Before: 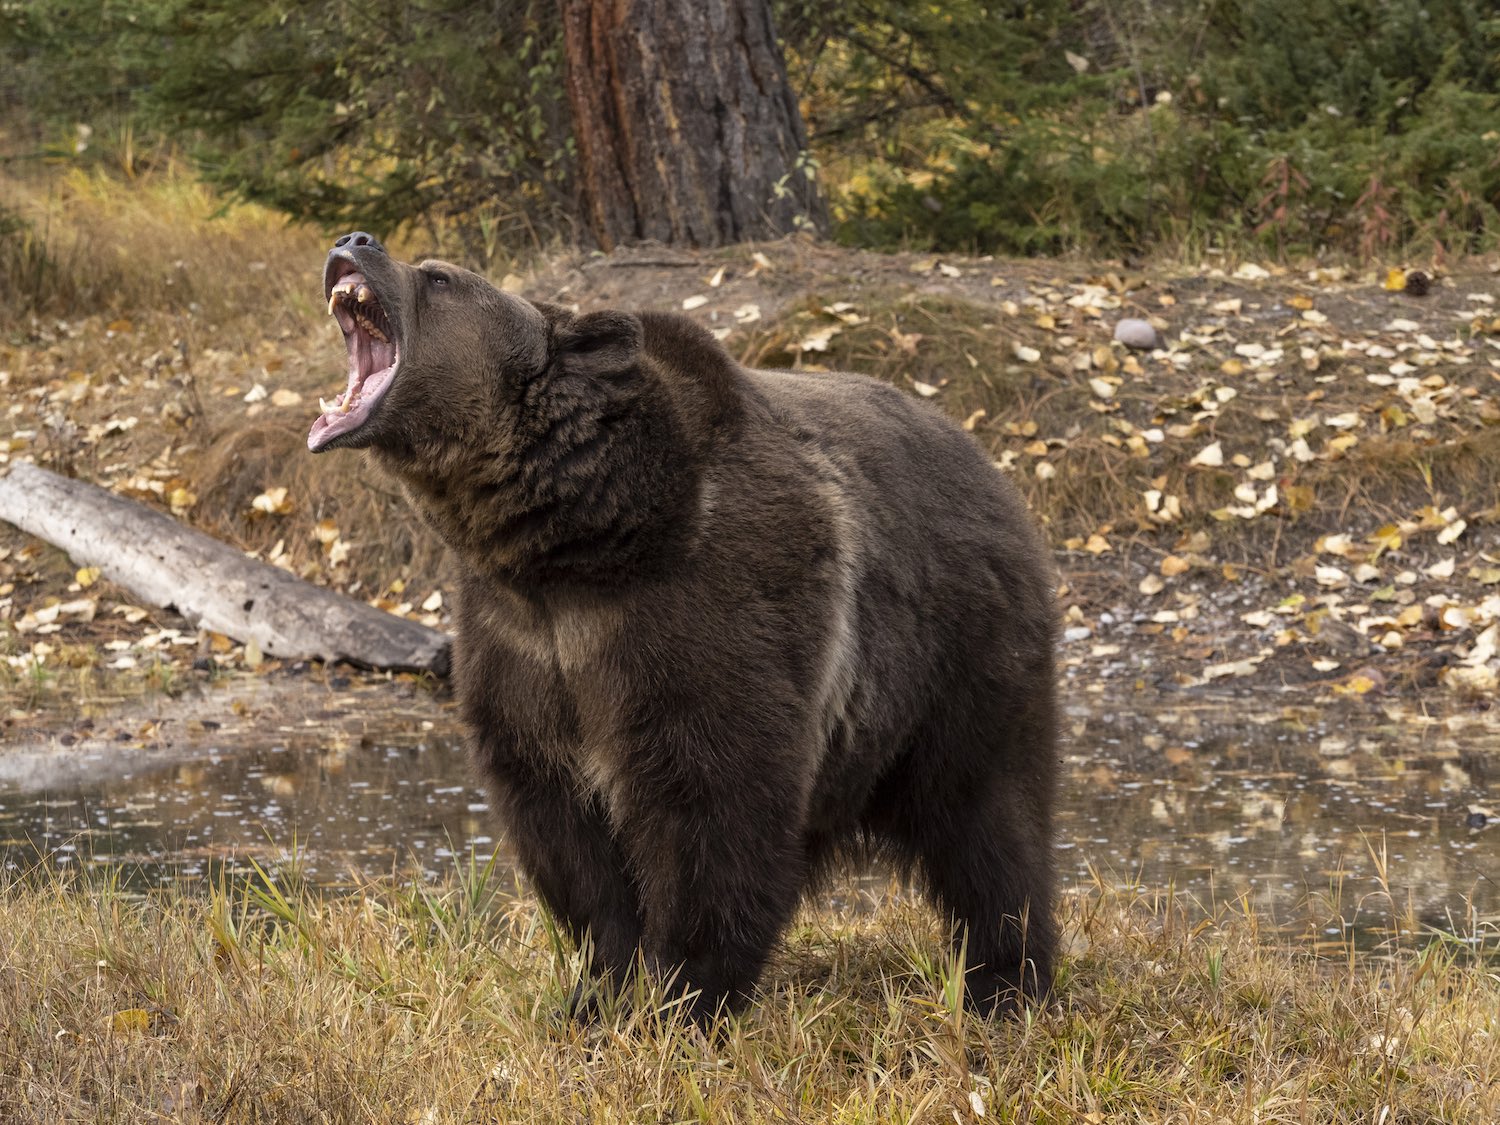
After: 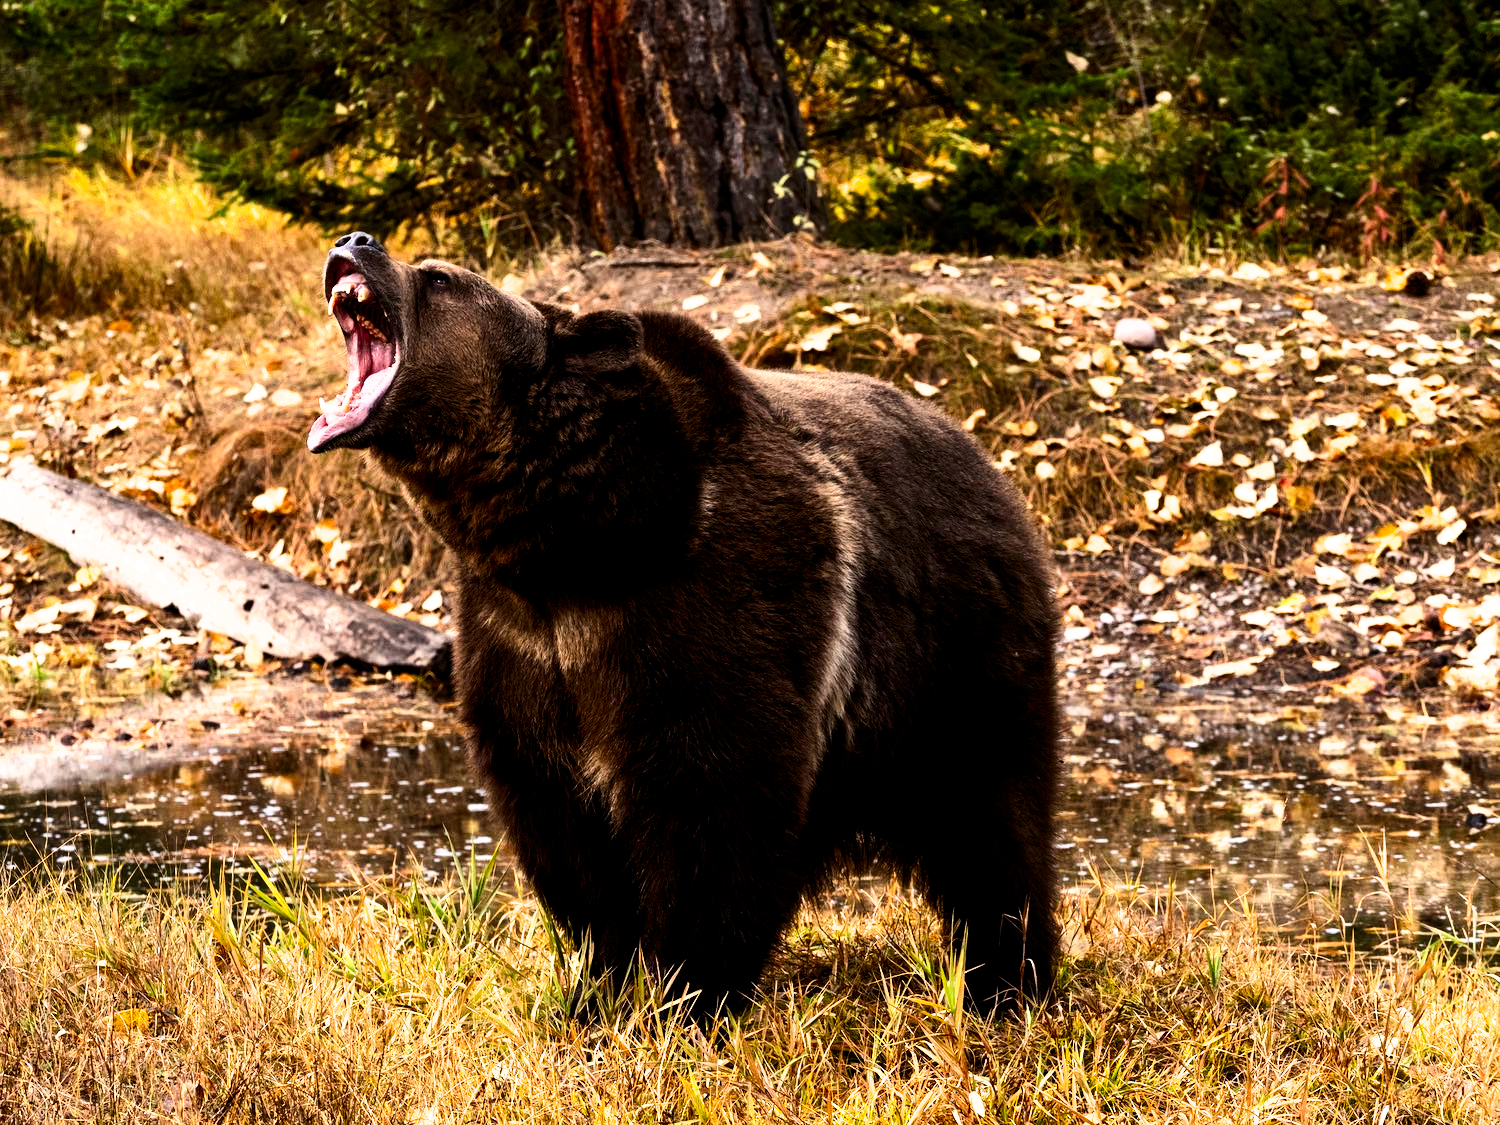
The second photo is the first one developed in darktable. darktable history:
contrast brightness saturation: contrast 0.257, brightness 0.018, saturation 0.881
filmic rgb: black relative exposure -8.27 EV, white relative exposure 2.2 EV, threshold 5.97 EV, hardness 7.13, latitude 86.36%, contrast 1.71, highlights saturation mix -4.17%, shadows ↔ highlights balance -2.17%, enable highlight reconstruction true
